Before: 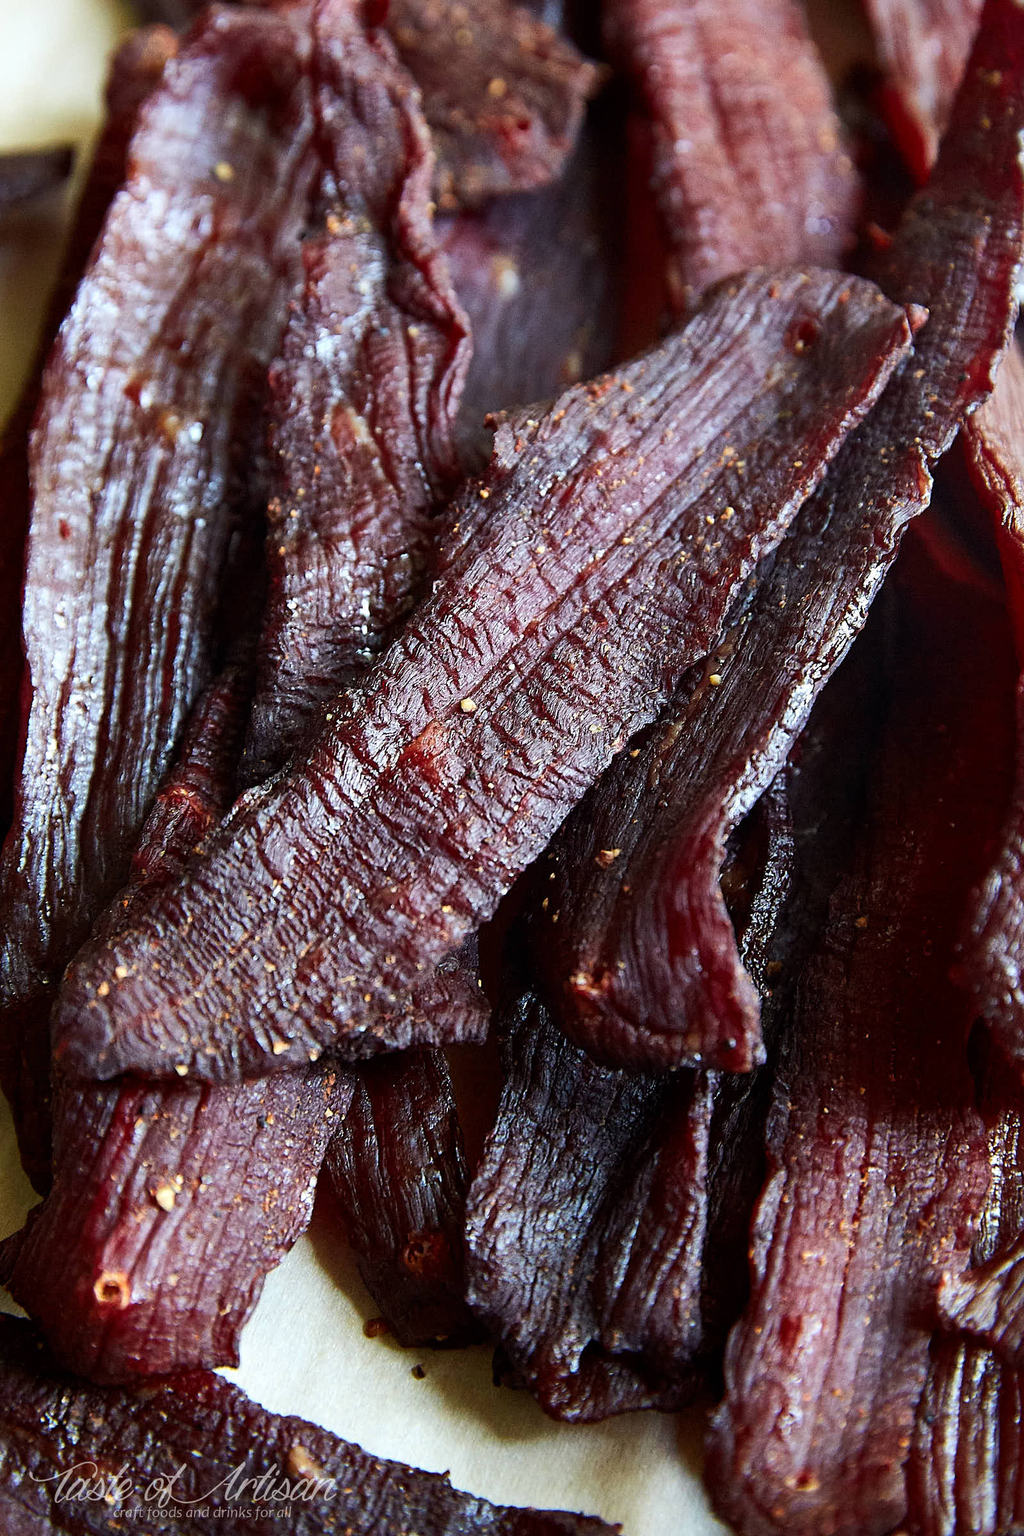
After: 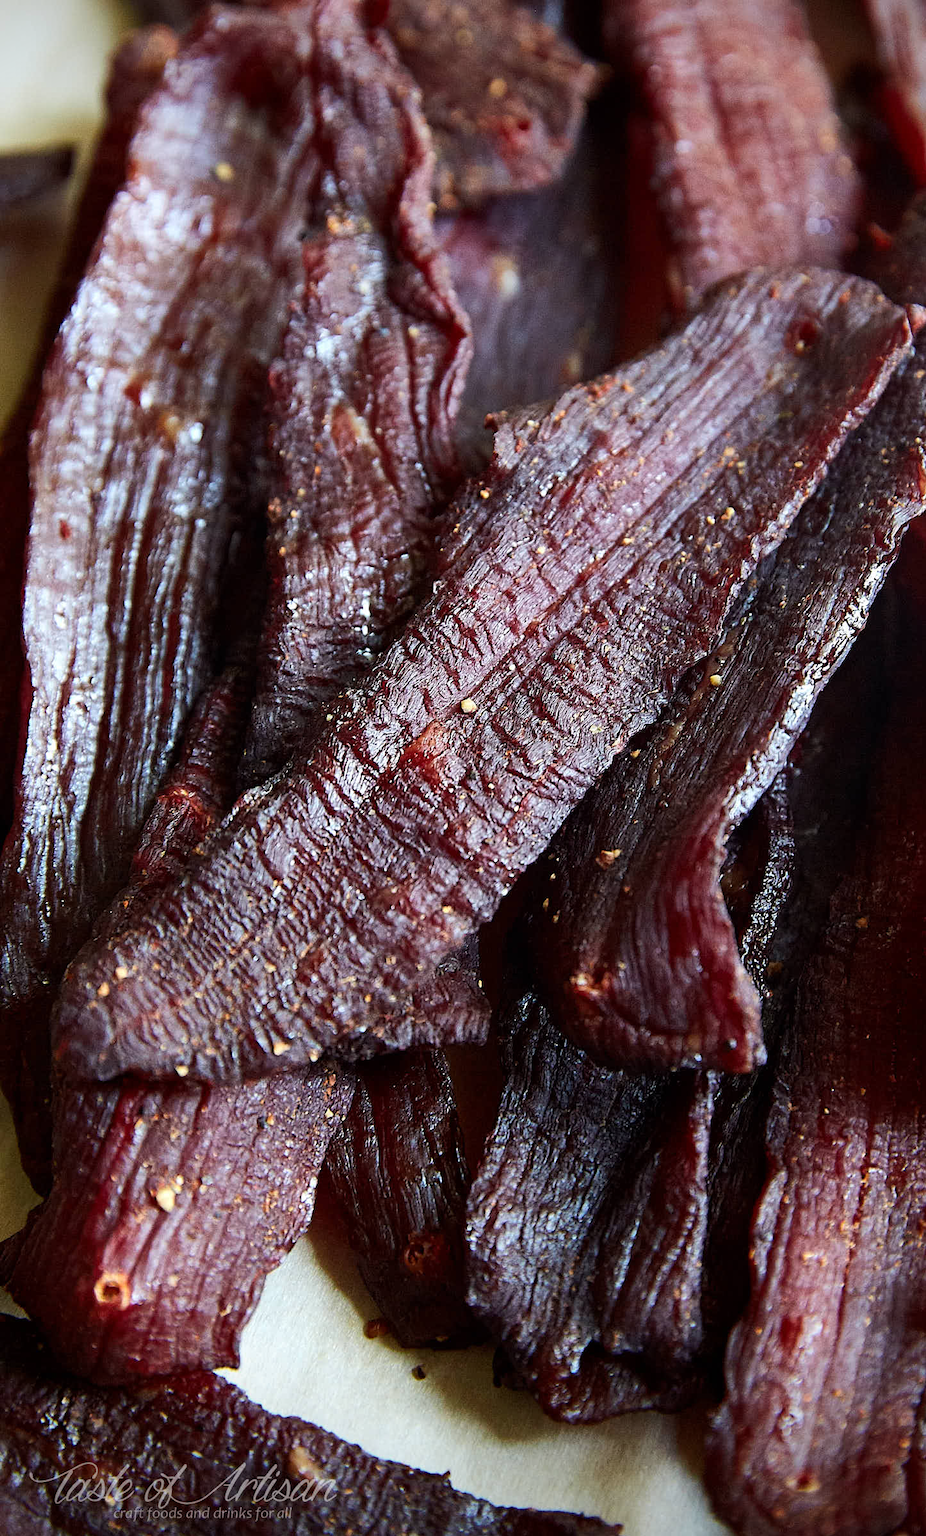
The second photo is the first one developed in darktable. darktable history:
vignetting: fall-off start 97.23%, saturation -0.024, center (-0.033, -0.042), width/height ratio 1.179, unbound false
crop: right 9.509%, bottom 0.031%
